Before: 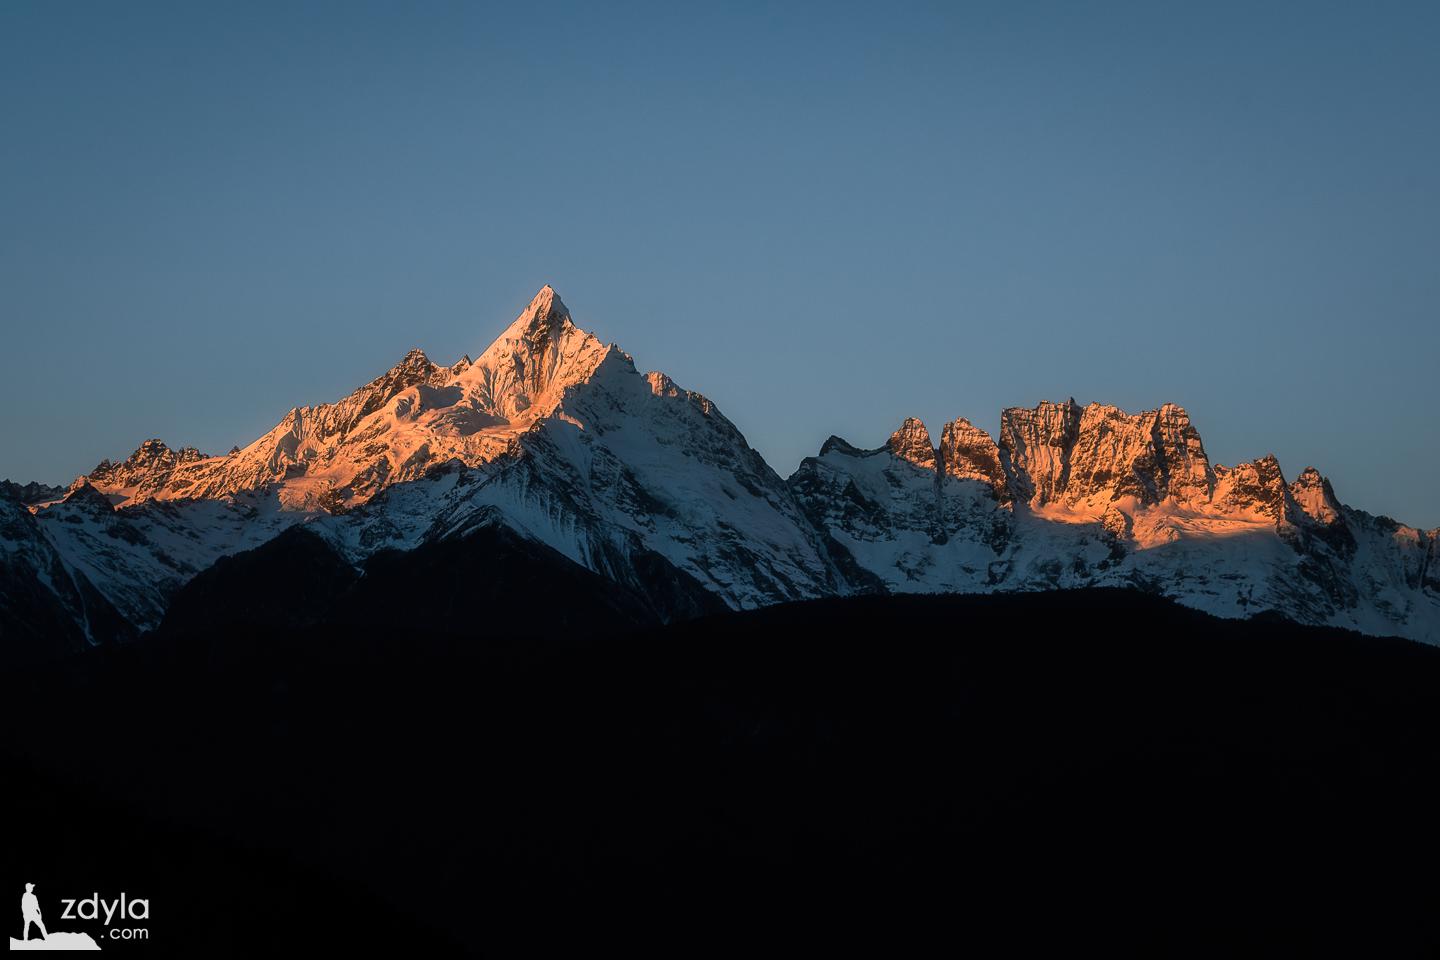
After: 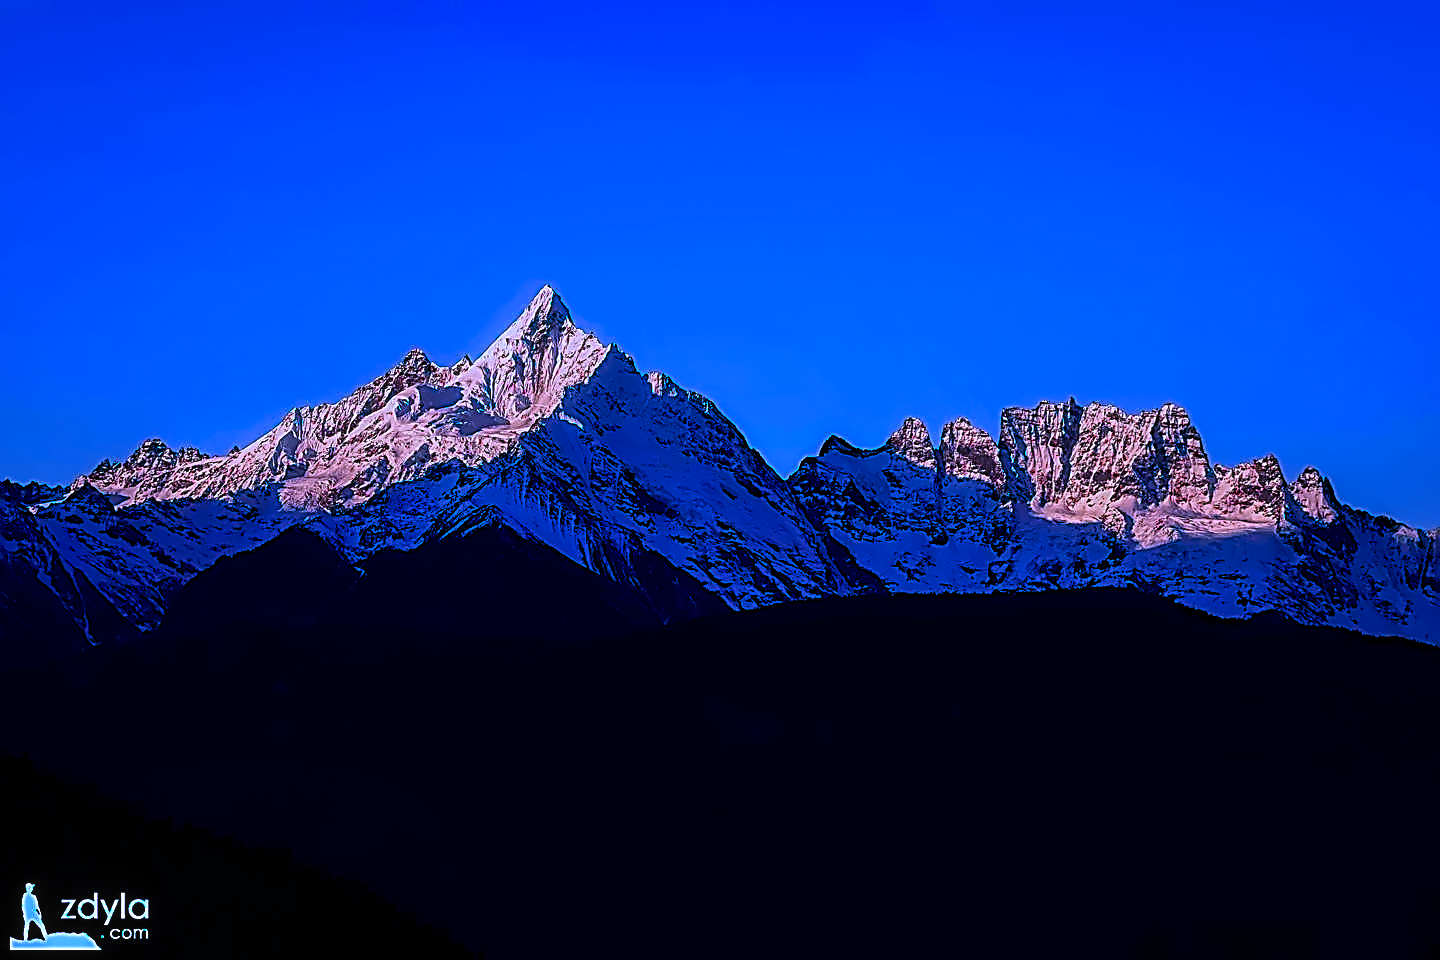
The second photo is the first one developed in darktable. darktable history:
color calibration: output R [0.948, 0.091, -0.04, 0], output G [-0.3, 1.384, -0.085, 0], output B [-0.108, 0.061, 1.08, 0], illuminant as shot in camera, x 0.484, y 0.43, temperature 2405.29 K
color equalizer: hue › orange 17, brightness › red 0.9, node placement -23°
local contrast: on, module defaults
lens correction: correction method embedded metadata, crop 3.48, focal 6.9, aperture 1.7, distance 0.238, camera "Pixel 9 Pro", lens "Pixel 9 Pro back camera 6.9mm f/1.7"
denoise (profiled): patch size 2, preserve shadows 1.02, bias correction -0.395, scattering 0.3, a [0, 0, 0], compensate highlight preservation false
haze removal: on, module defaults
sharpen: amount 2
raw chromatic aberrations: on, module defaults
